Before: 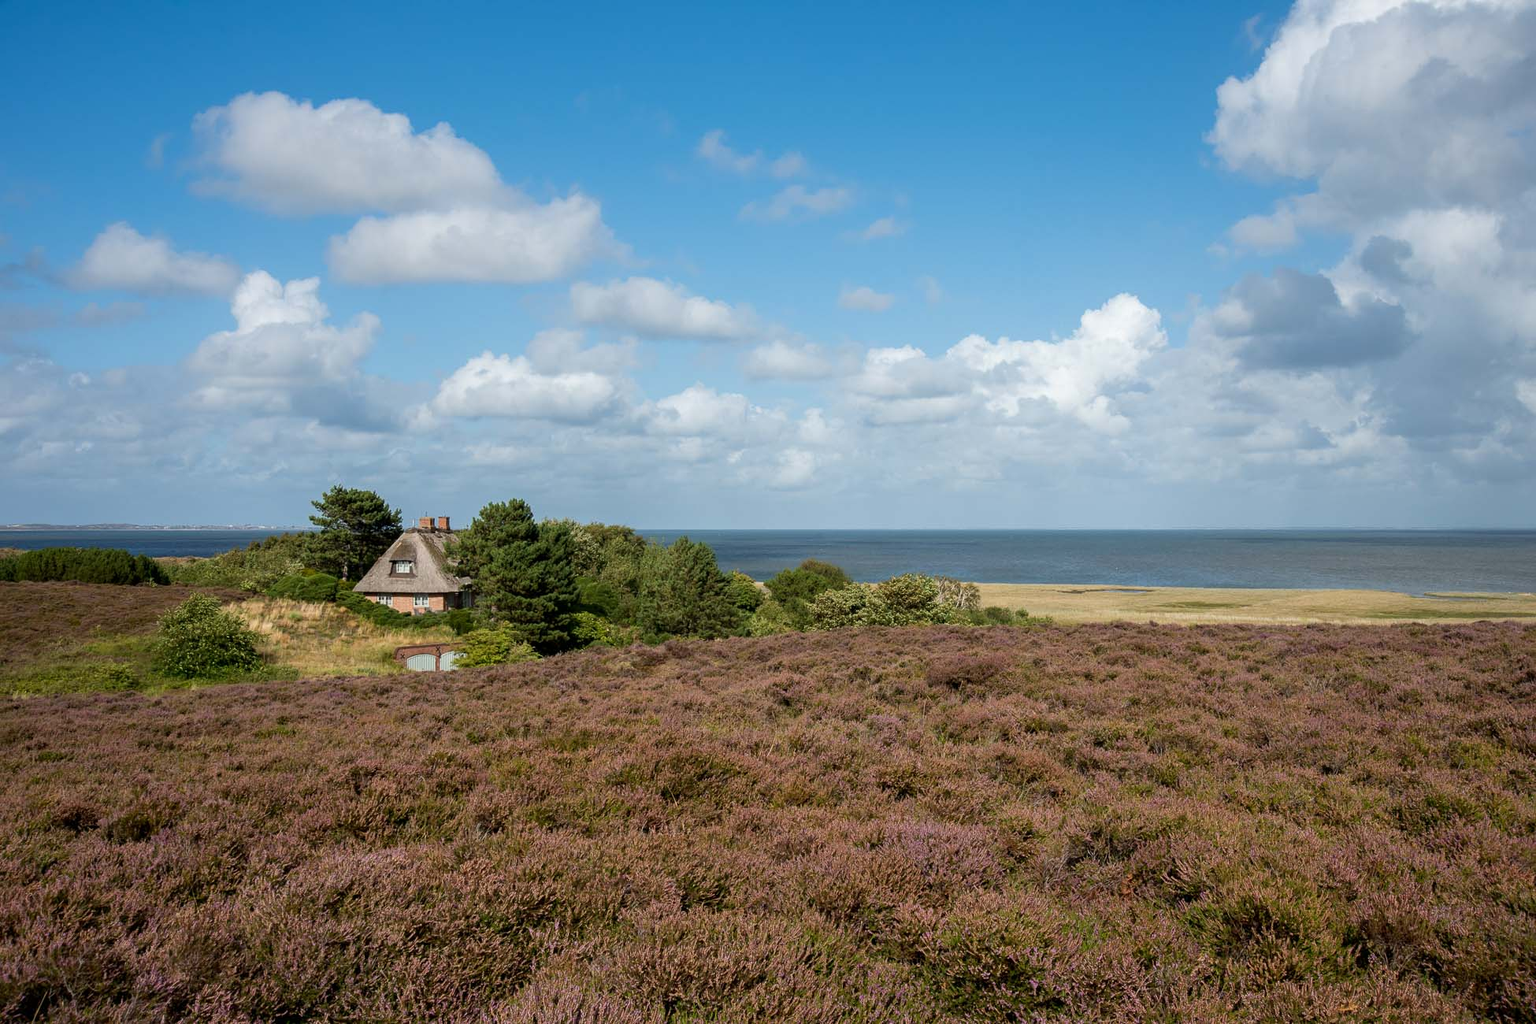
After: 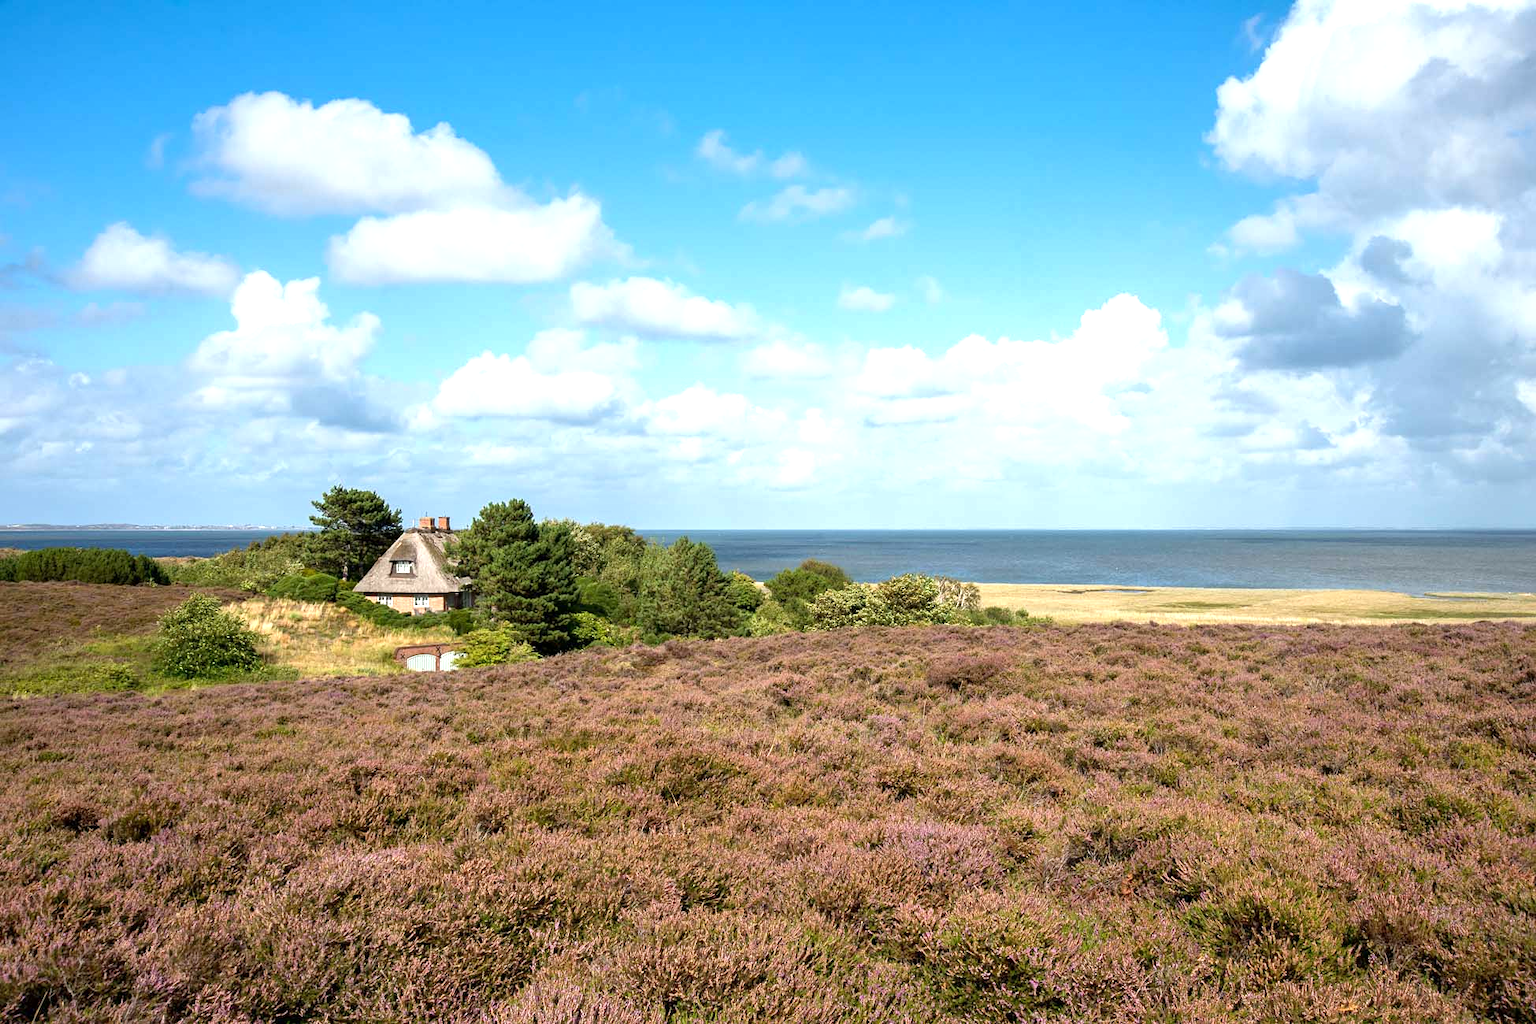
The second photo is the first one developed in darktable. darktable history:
exposure: exposure 1 EV, compensate highlight preservation false
shadows and highlights: shadows 37.27, highlights -28.18, soften with gaussian
